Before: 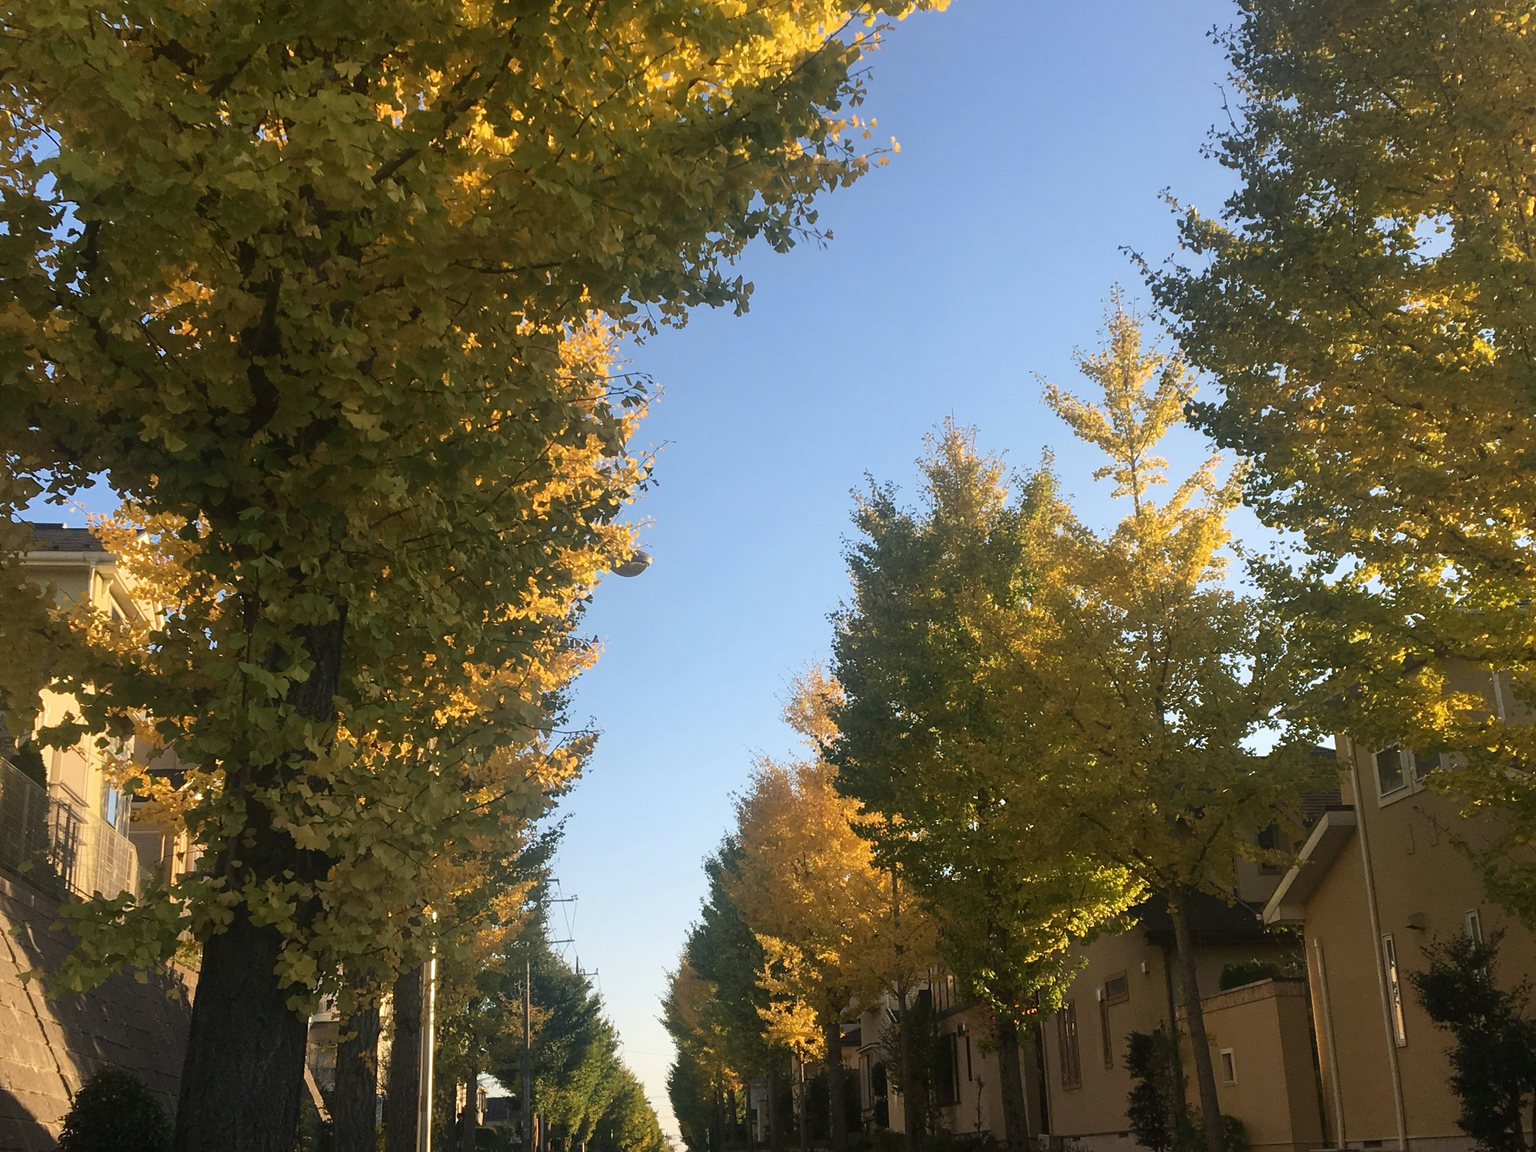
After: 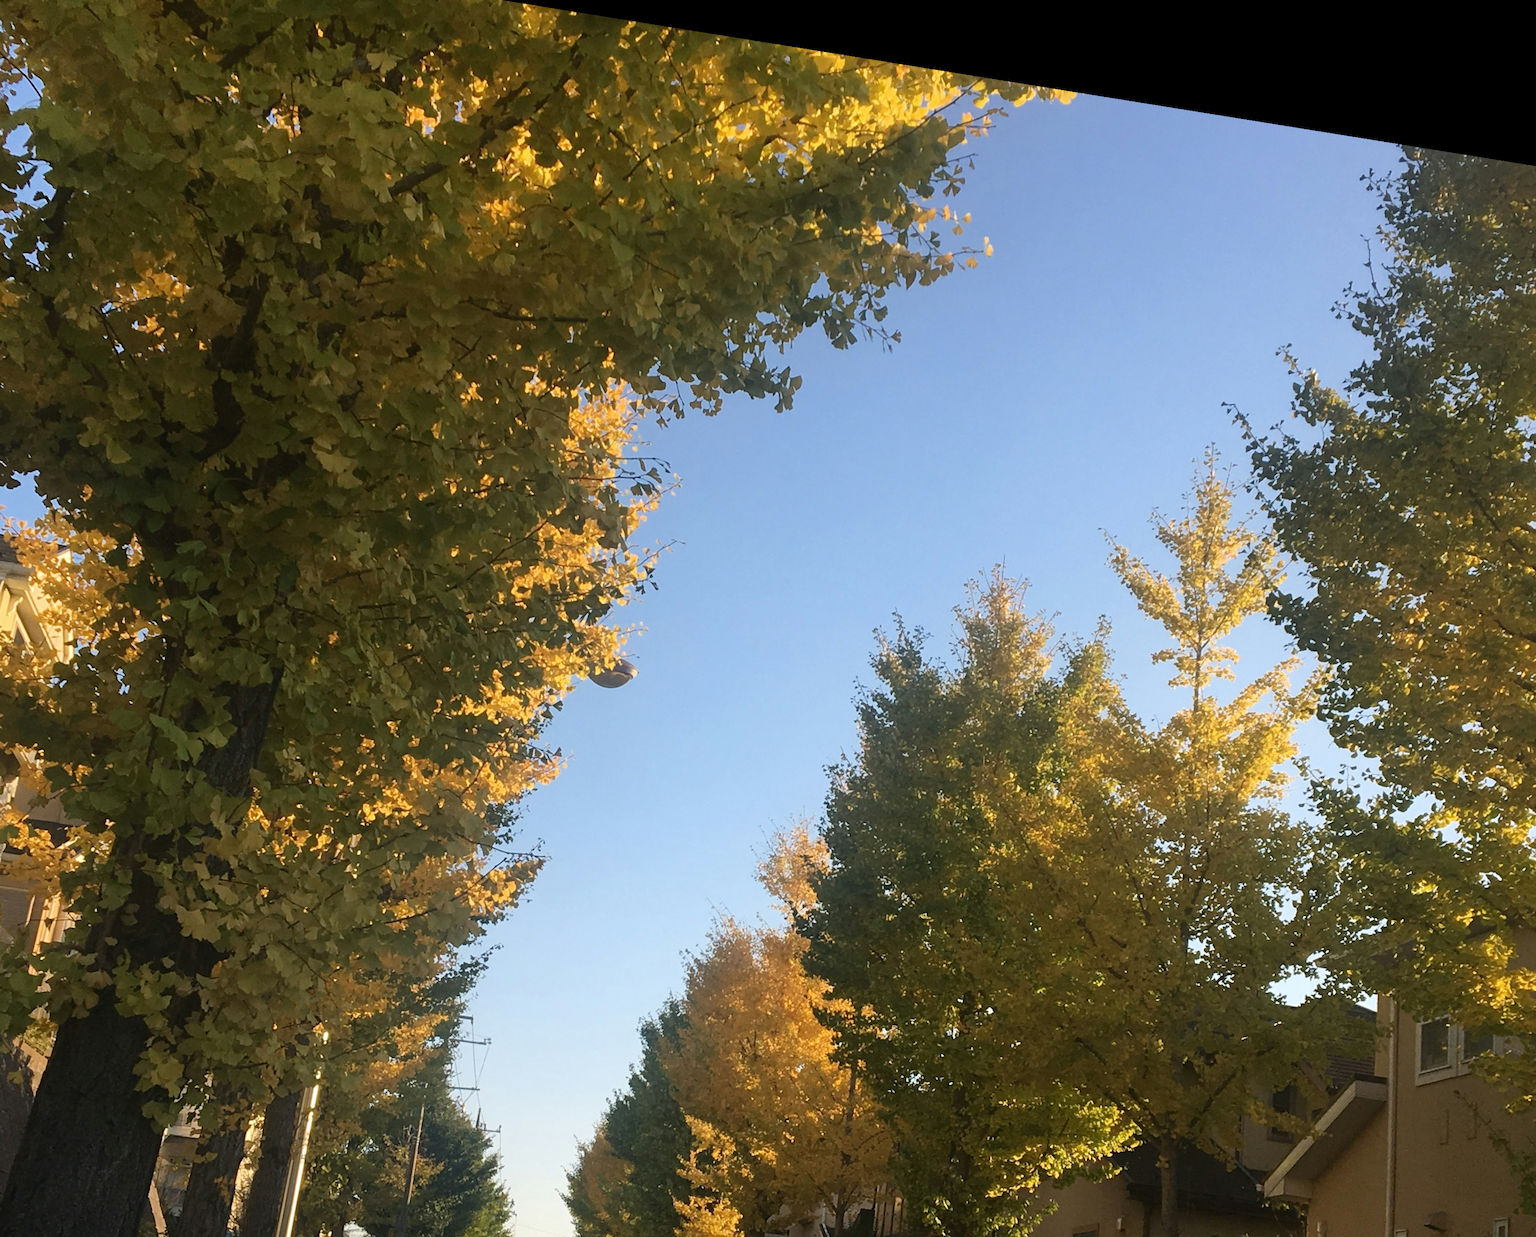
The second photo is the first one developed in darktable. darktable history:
crop and rotate: left 10.77%, top 5.1%, right 10.41%, bottom 16.76%
rotate and perspective: rotation 9.12°, automatic cropping off
